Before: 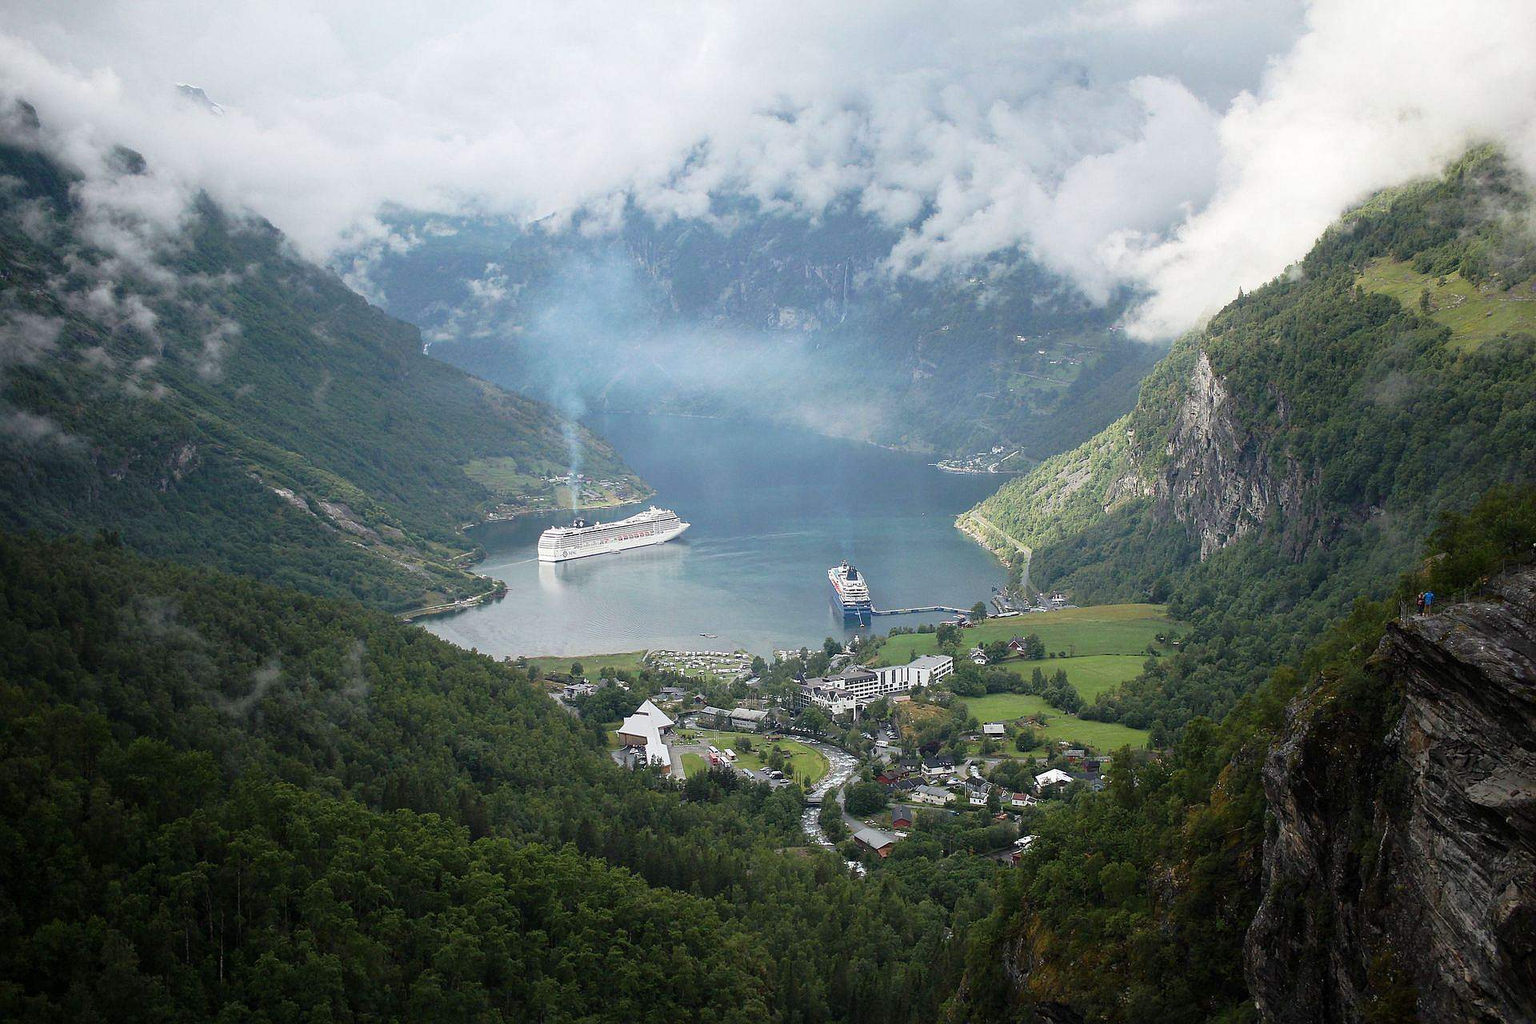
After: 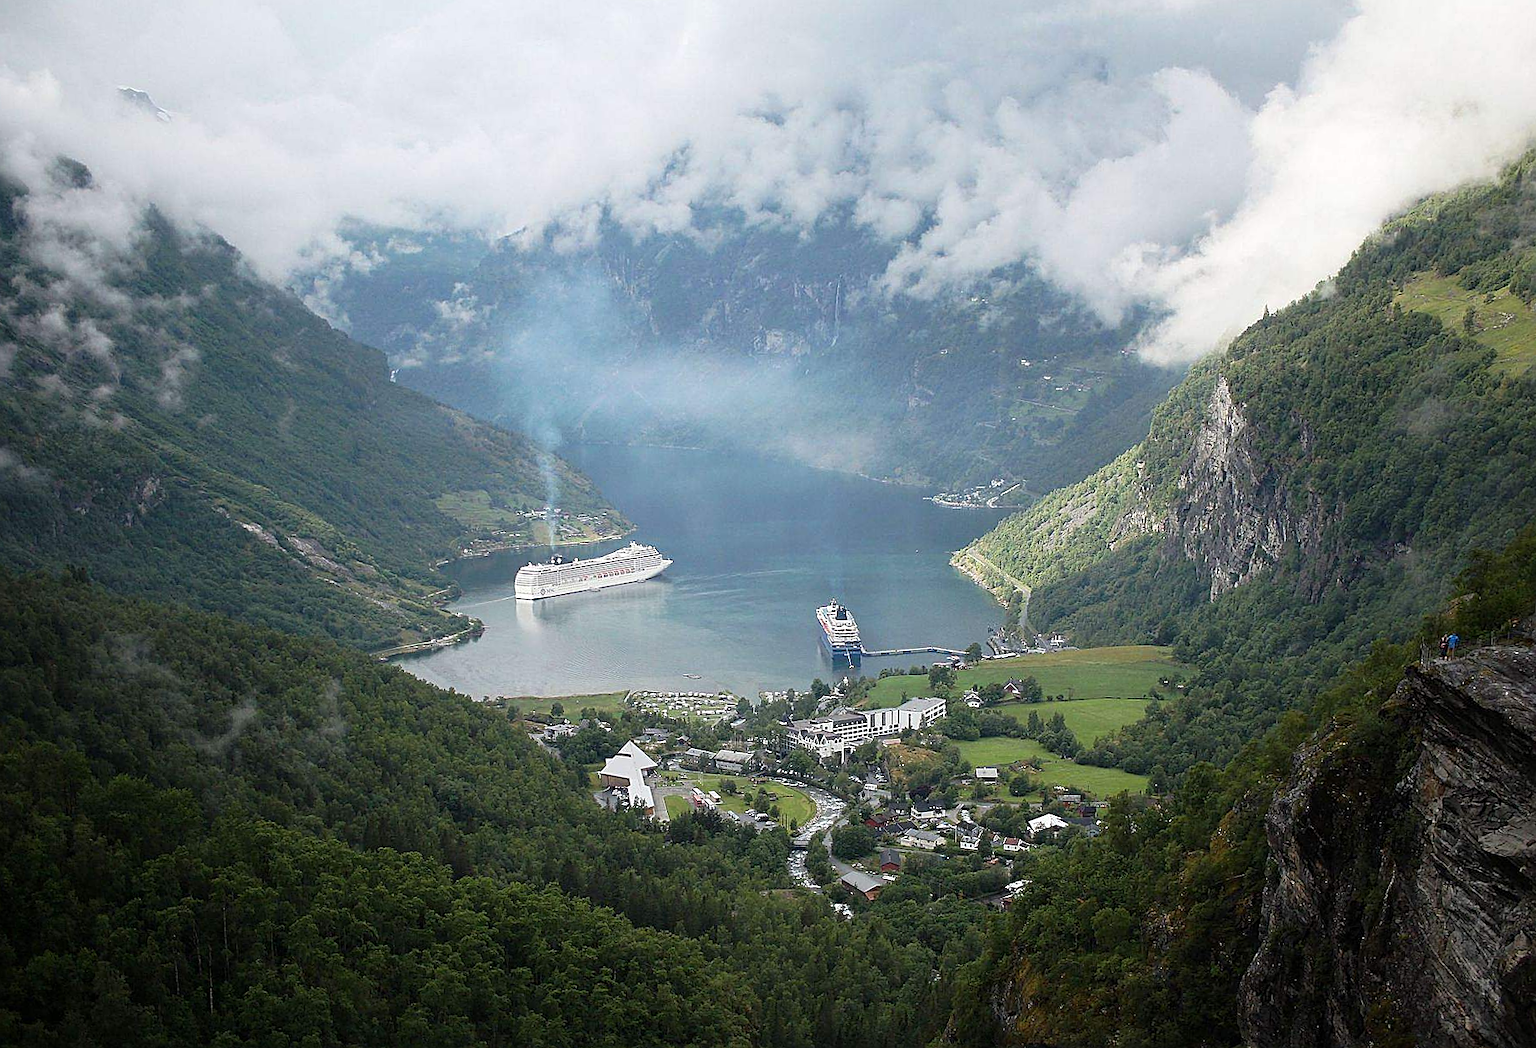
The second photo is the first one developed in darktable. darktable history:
sharpen: on, module defaults
rotate and perspective: rotation 0.074°, lens shift (vertical) 0.096, lens shift (horizontal) -0.041, crop left 0.043, crop right 0.952, crop top 0.024, crop bottom 0.979
